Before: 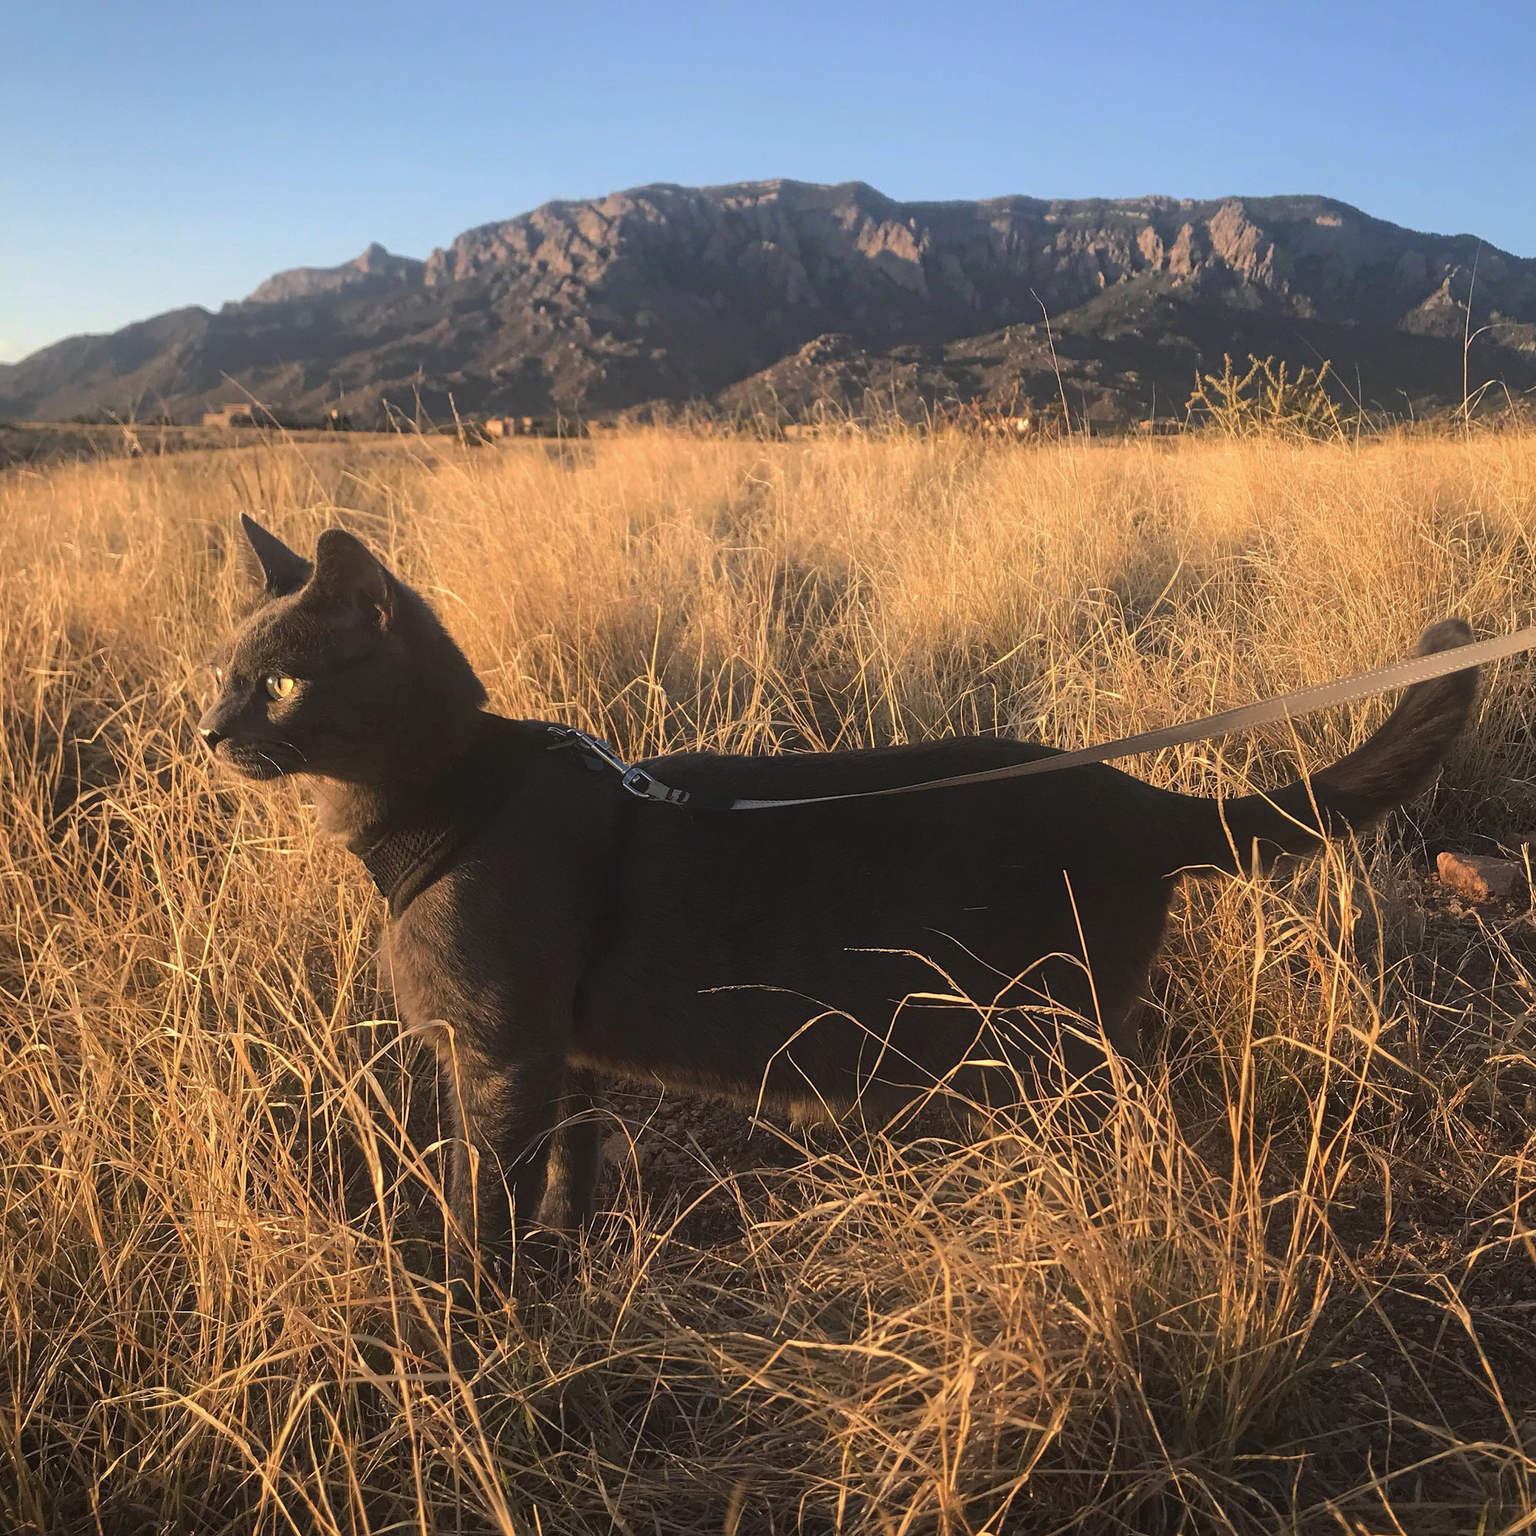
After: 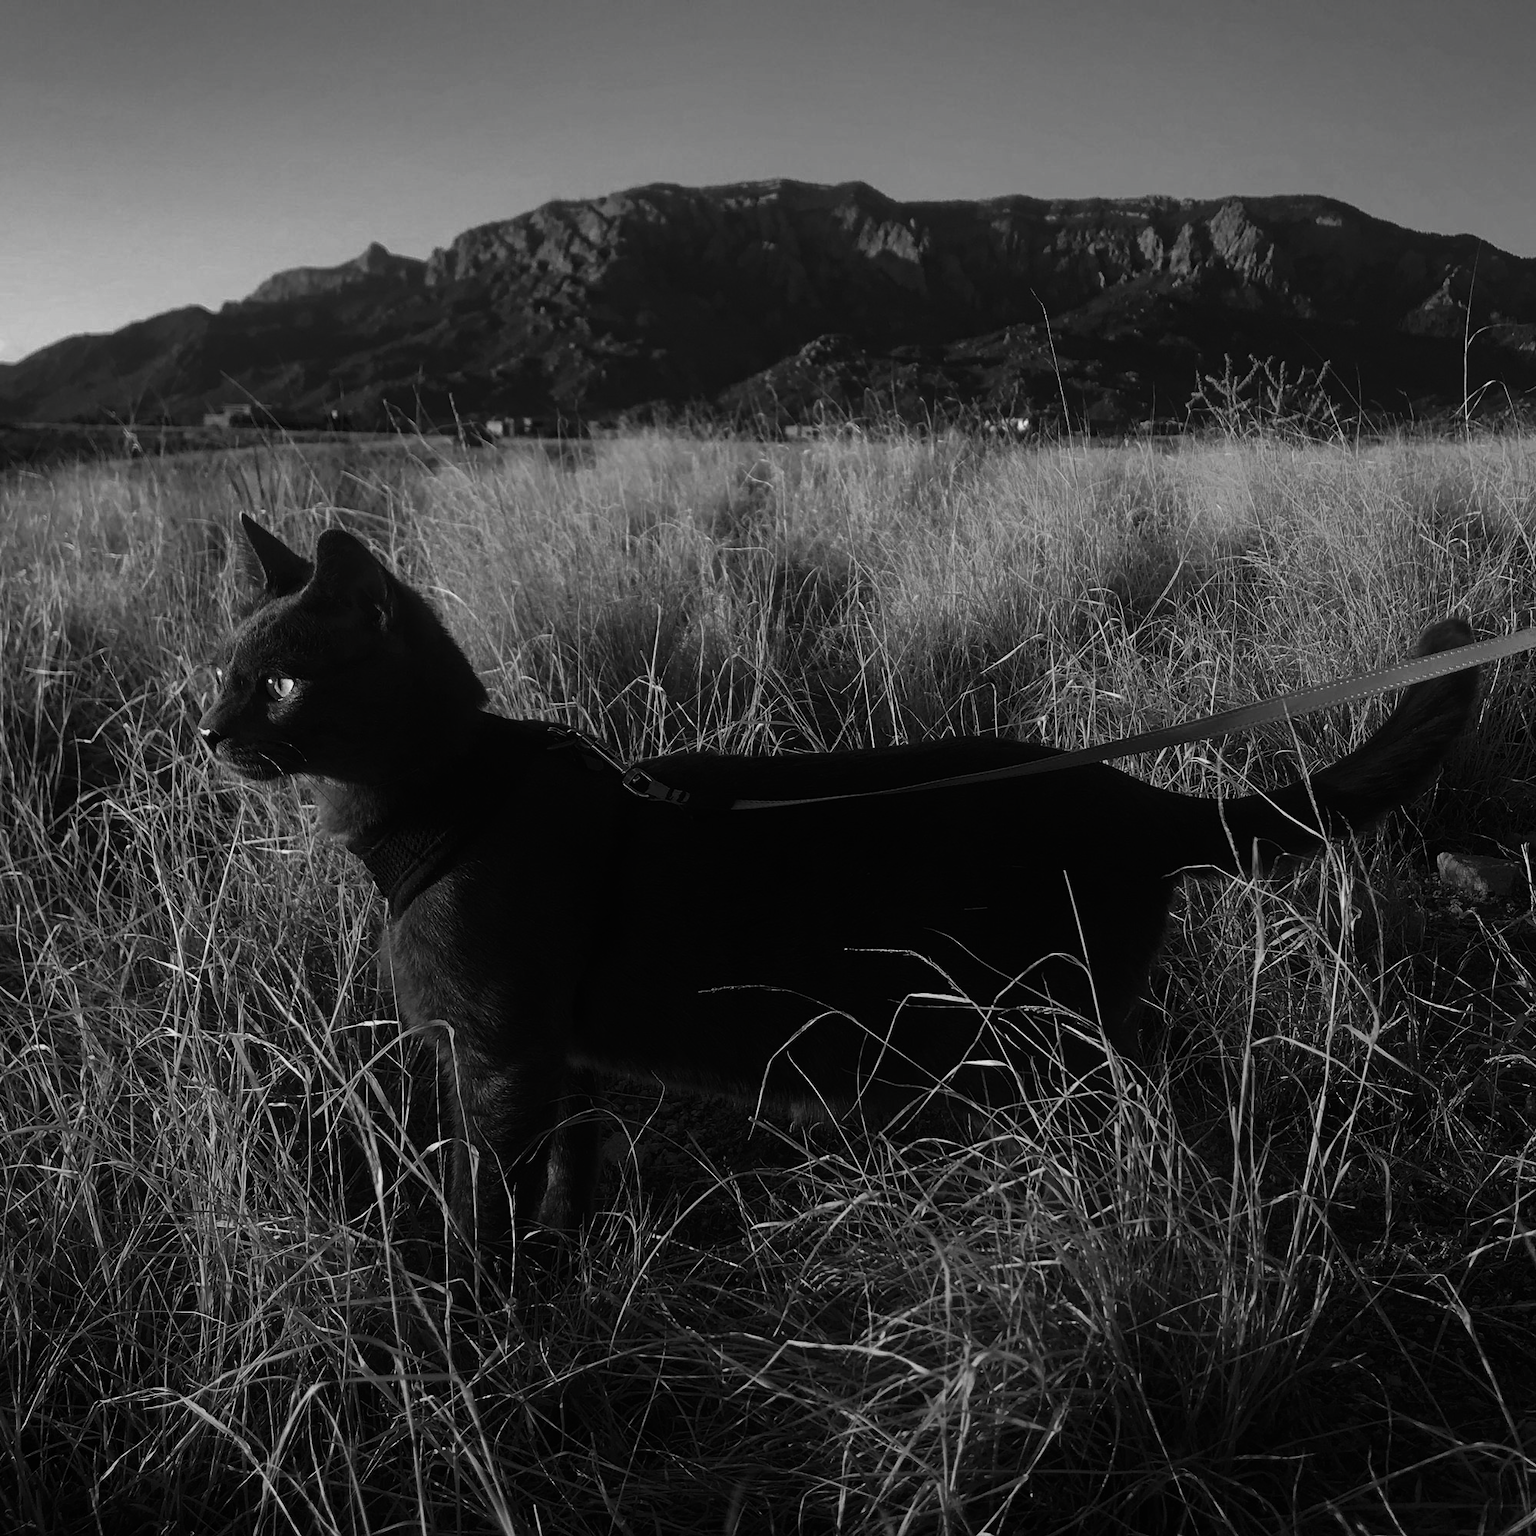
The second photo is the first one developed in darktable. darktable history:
contrast brightness saturation: contrast -0.036, brightness -0.596, saturation -0.991
